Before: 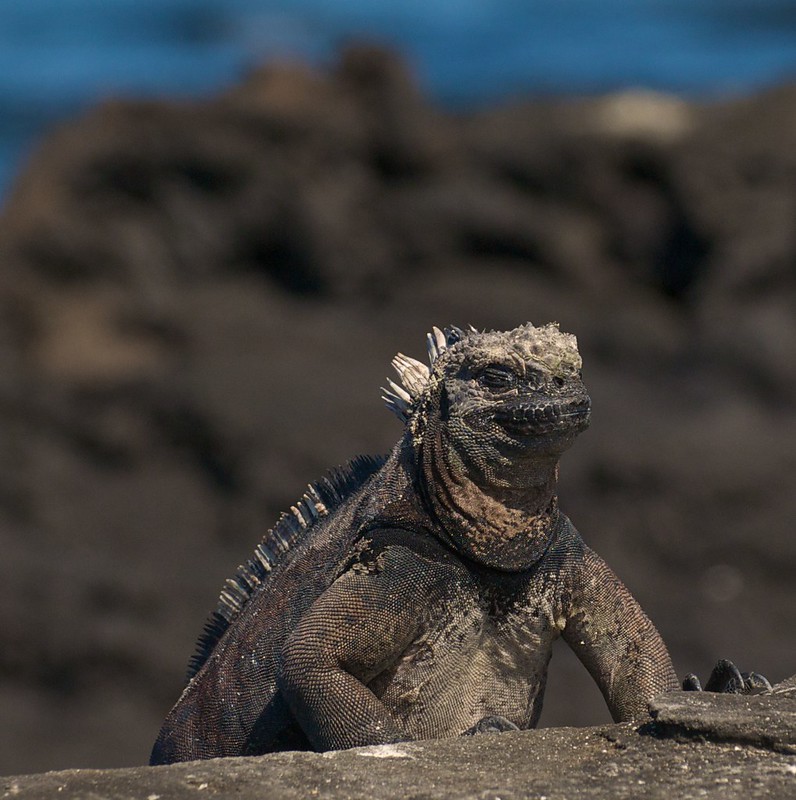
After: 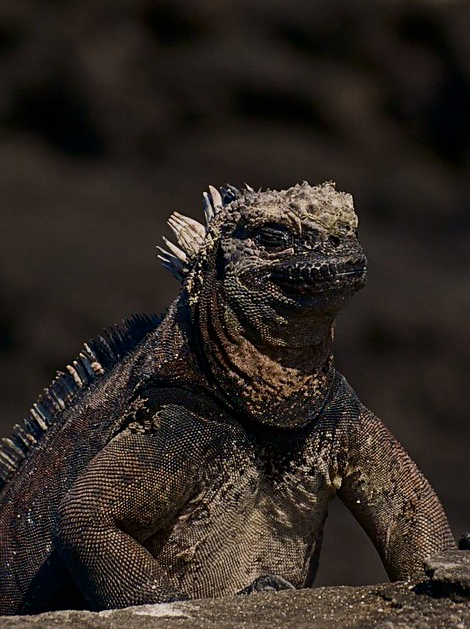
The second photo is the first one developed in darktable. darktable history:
white balance: red 1.004, blue 1.024
crop and rotate: left 28.256%, top 17.734%, right 12.656%, bottom 3.573%
filmic rgb: black relative exposure -16 EV, white relative exposure 4.97 EV, hardness 6.25
sharpen: radius 2.529, amount 0.323
contrast brightness saturation: contrast 0.12, brightness -0.12, saturation 0.2
